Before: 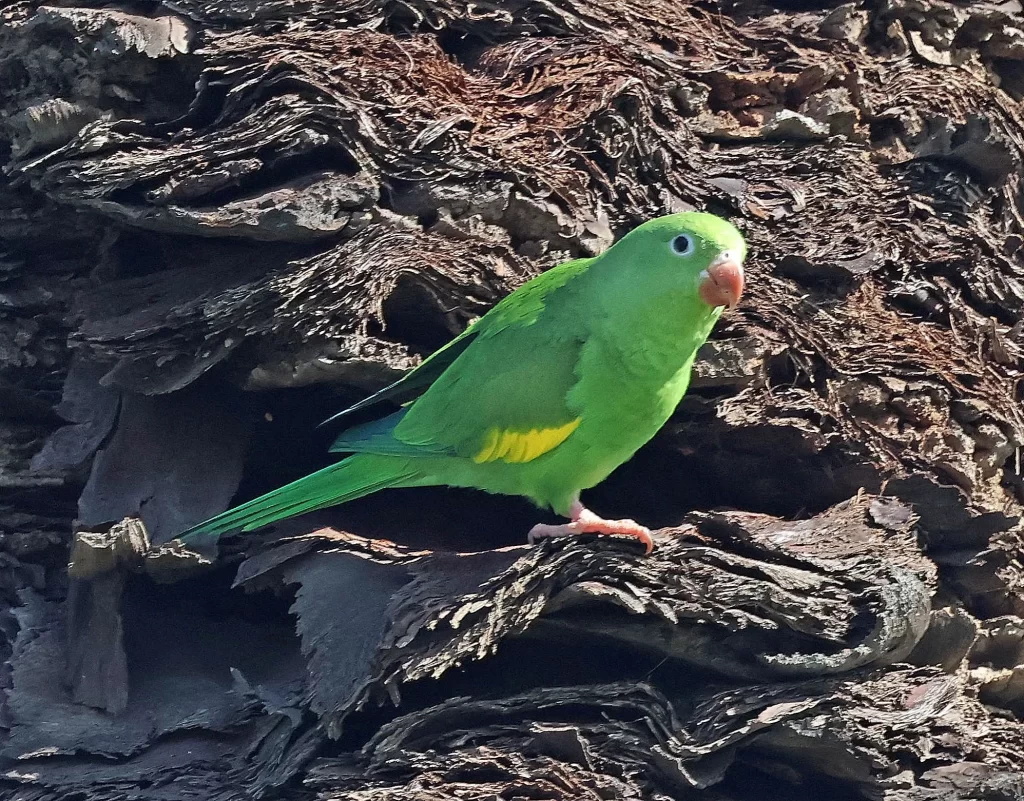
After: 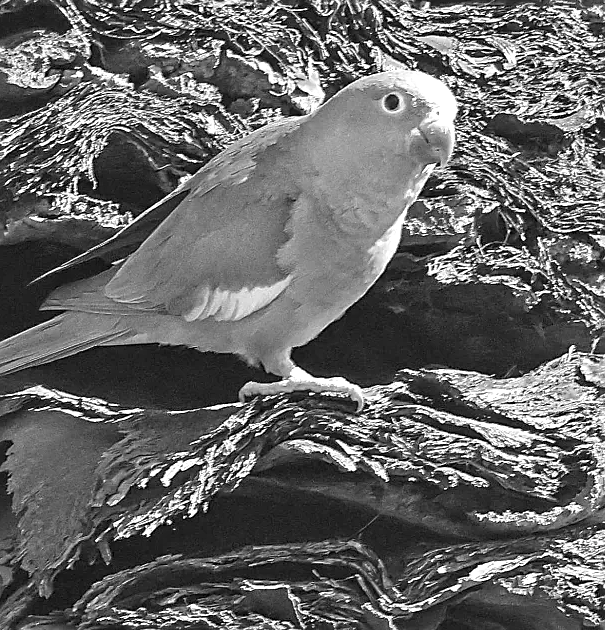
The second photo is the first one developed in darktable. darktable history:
white balance: red 1.08, blue 0.791
exposure: black level correction 0, exposure 1.2 EV, compensate highlight preservation false
sharpen: on, module defaults
crop and rotate: left 28.256%, top 17.734%, right 12.656%, bottom 3.573%
local contrast: on, module defaults
color calibration: output gray [0.253, 0.26, 0.487, 0], gray › normalize channels true, illuminant same as pipeline (D50), adaptation XYZ, x 0.346, y 0.359, gamut compression 0
monochrome: a 32, b 64, size 2.3
